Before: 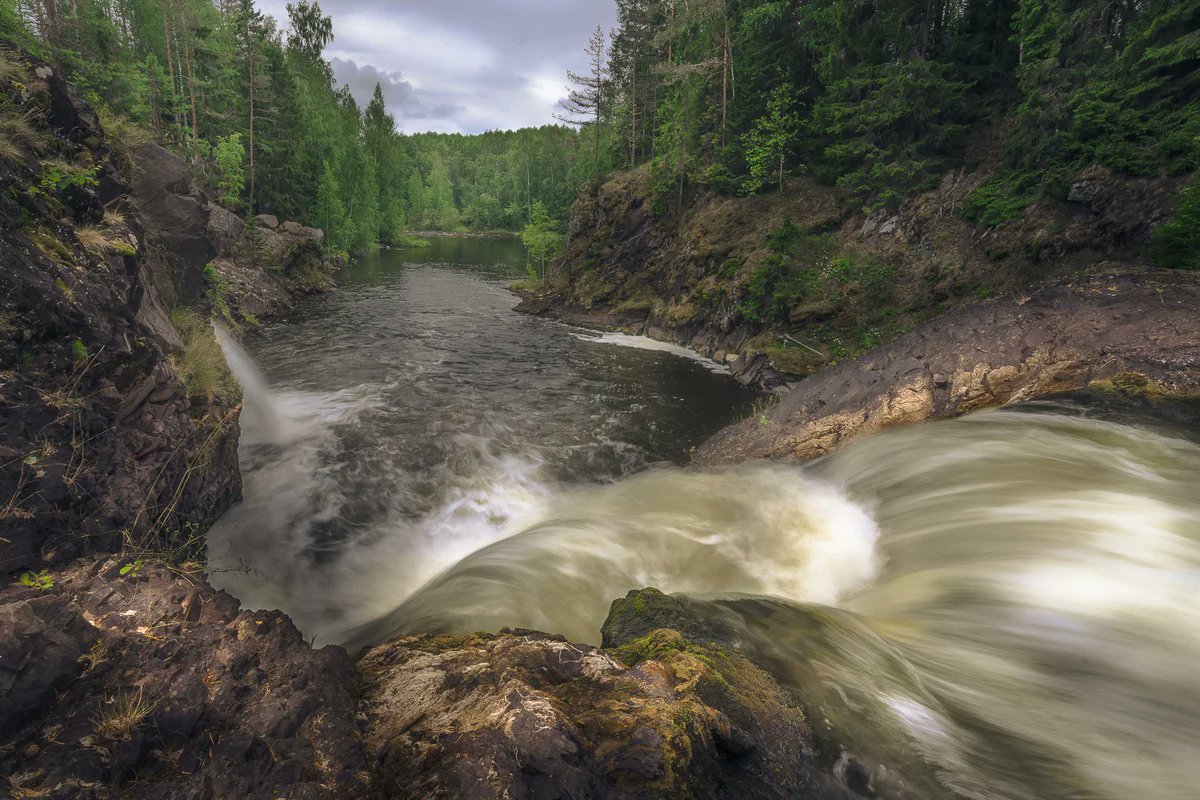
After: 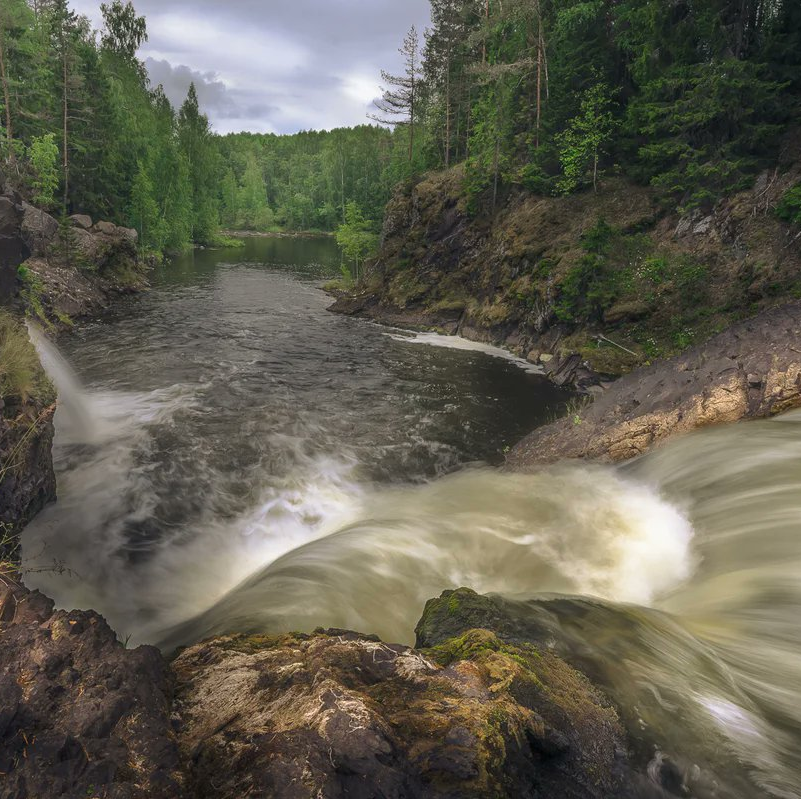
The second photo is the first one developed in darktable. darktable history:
crop and rotate: left 15.524%, right 17.703%
